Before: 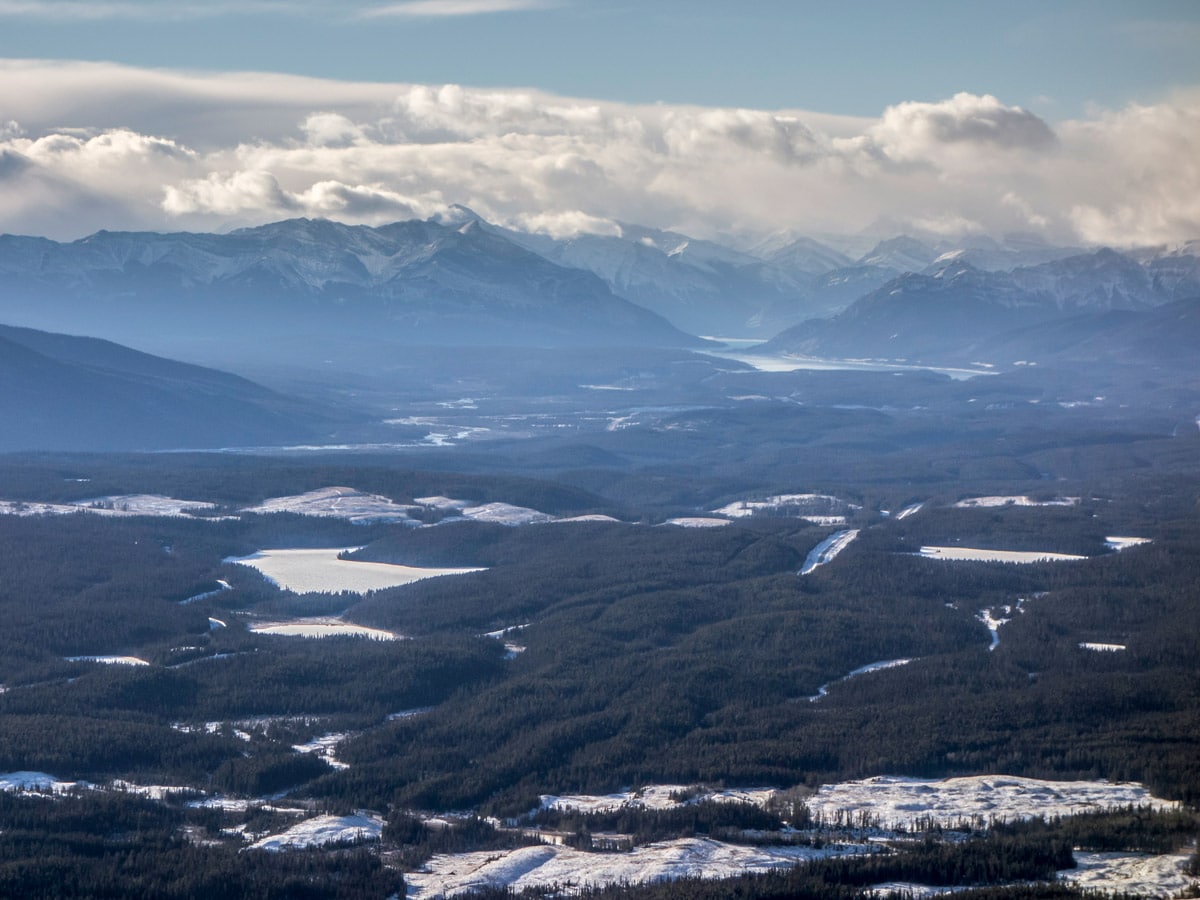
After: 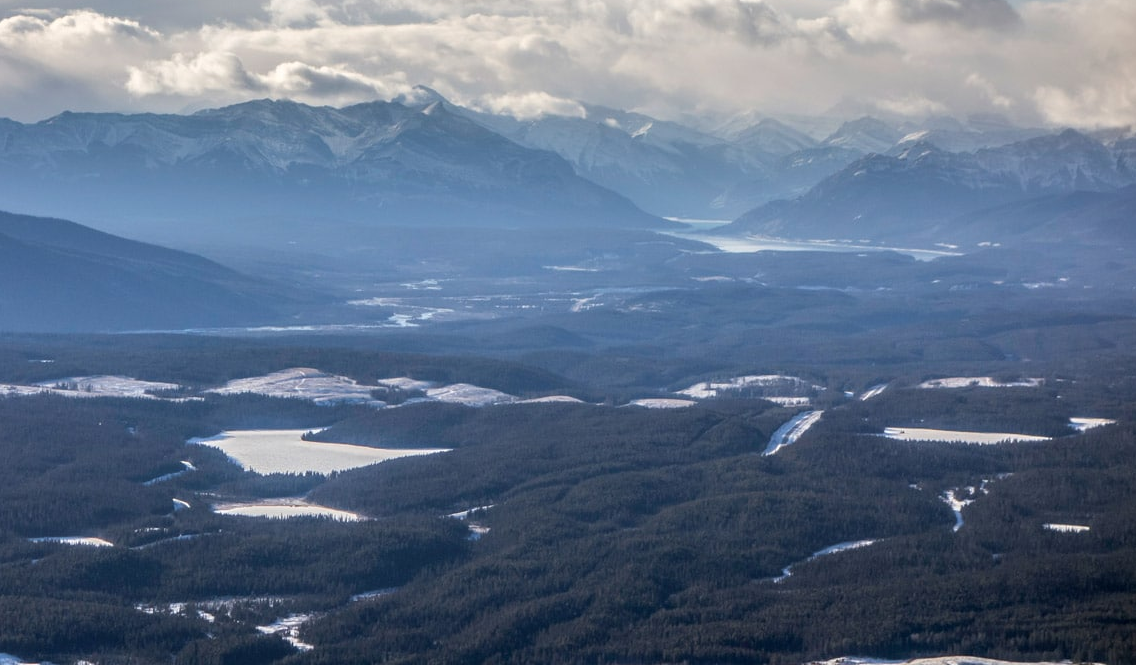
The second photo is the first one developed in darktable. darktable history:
crop and rotate: left 3.018%, top 13.298%, right 2.309%, bottom 12.759%
